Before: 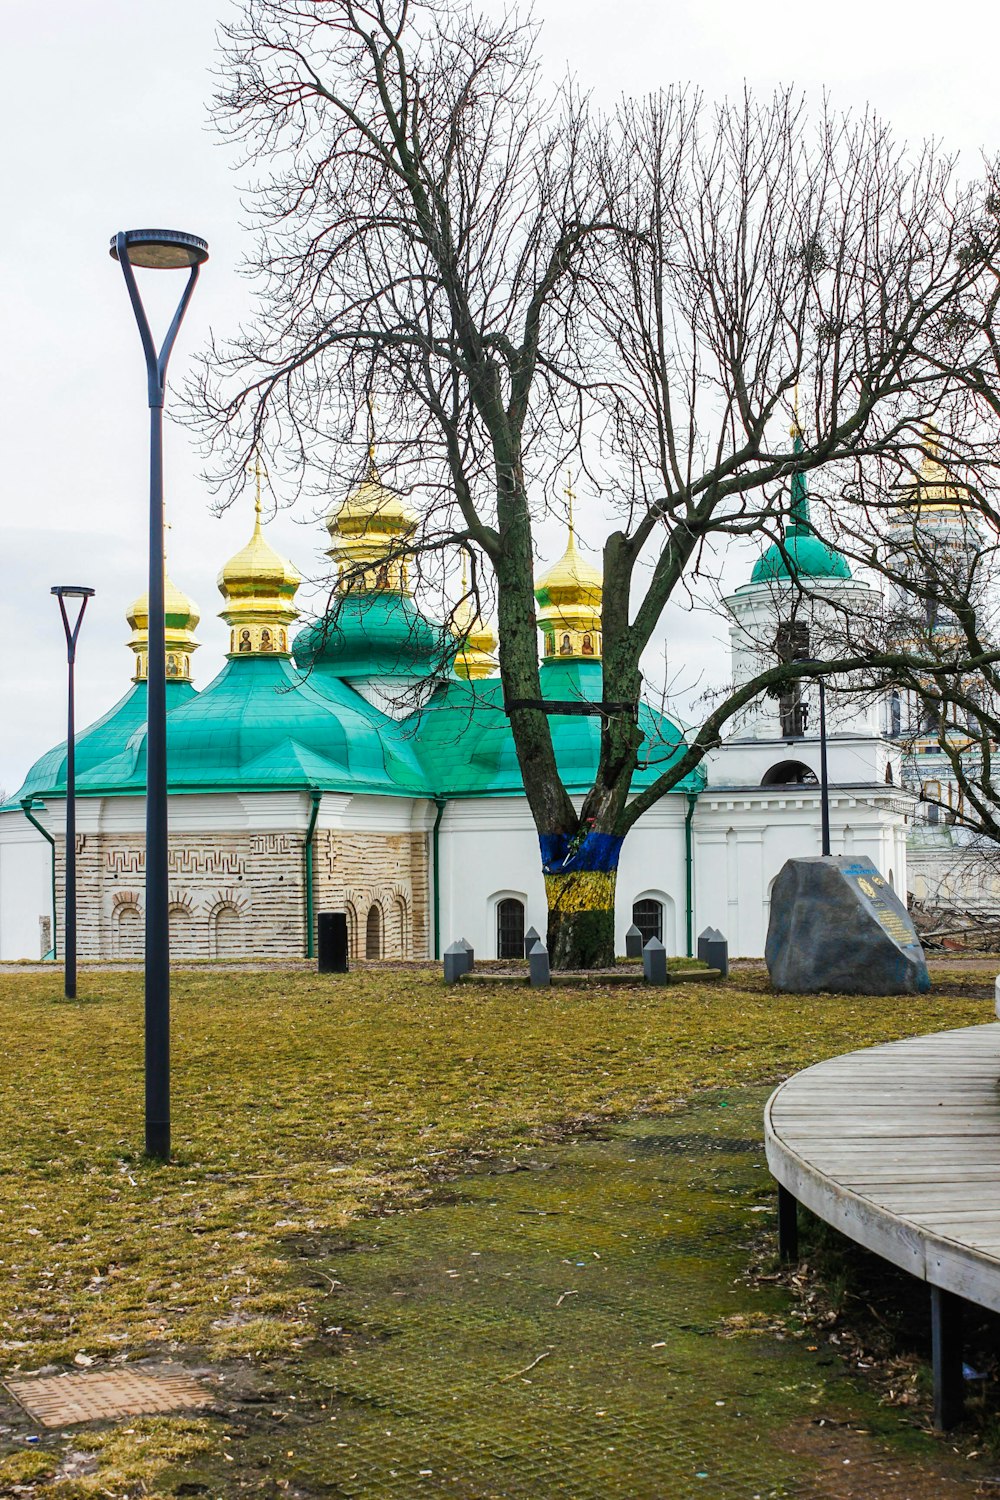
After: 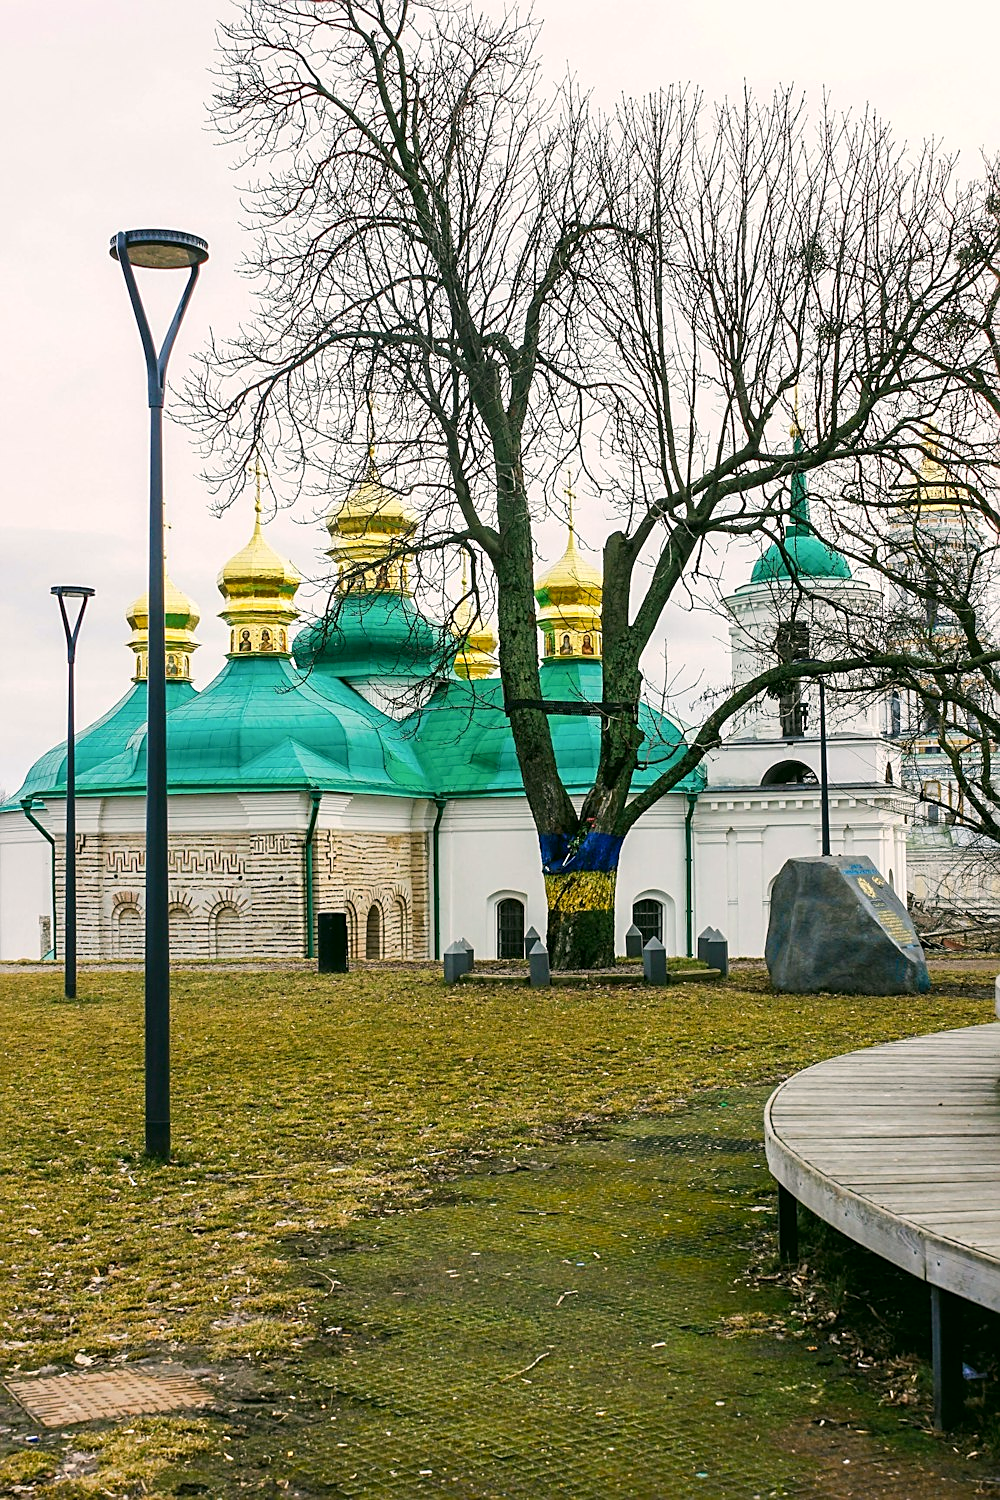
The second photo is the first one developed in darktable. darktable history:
color correction: highlights a* 4.2, highlights b* 4.98, shadows a* -7.27, shadows b* 4.61
sharpen: on, module defaults
